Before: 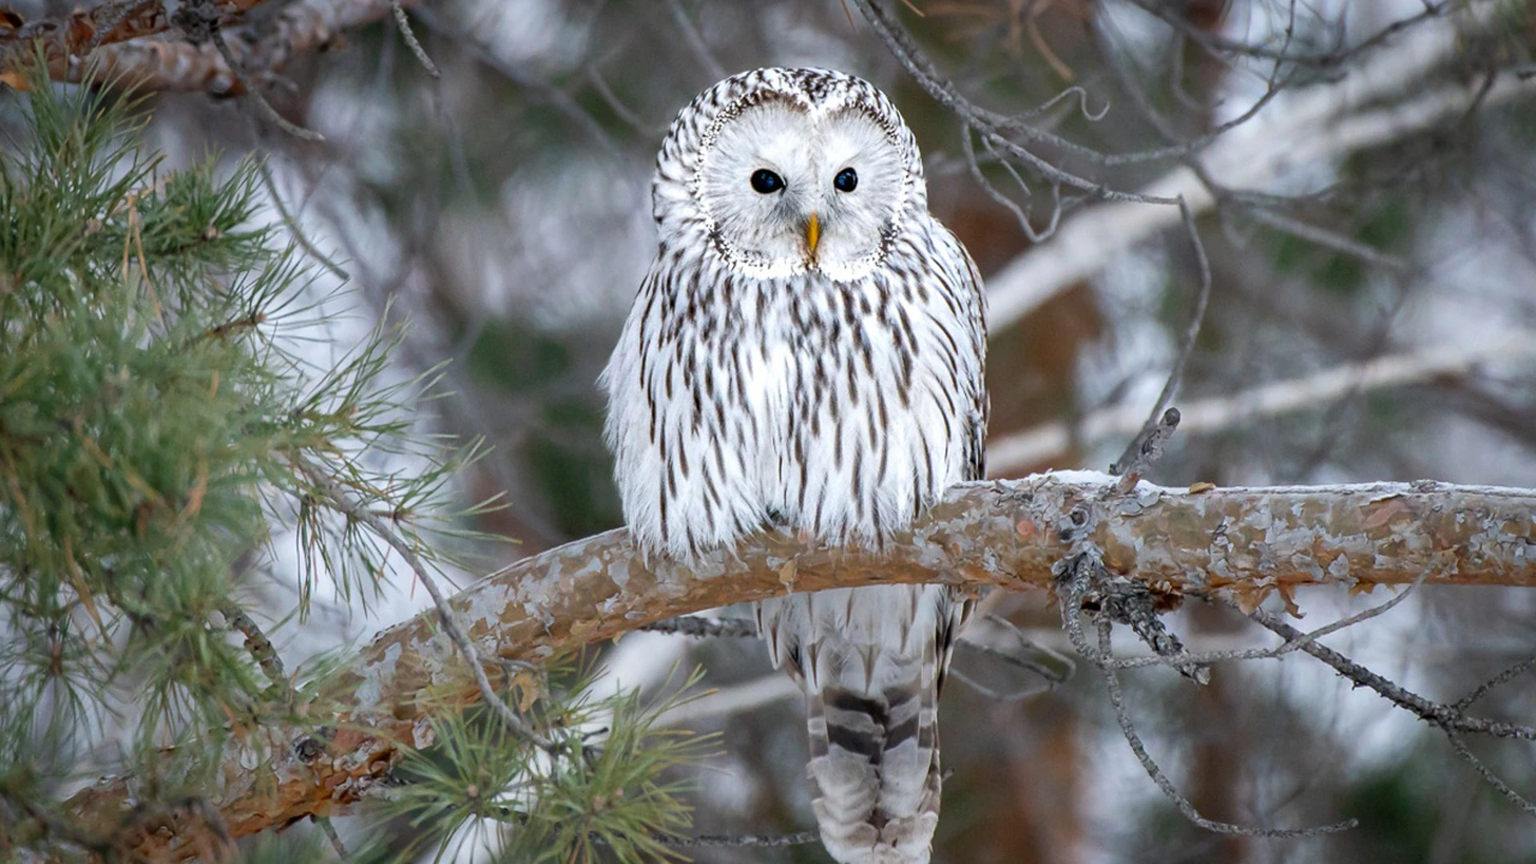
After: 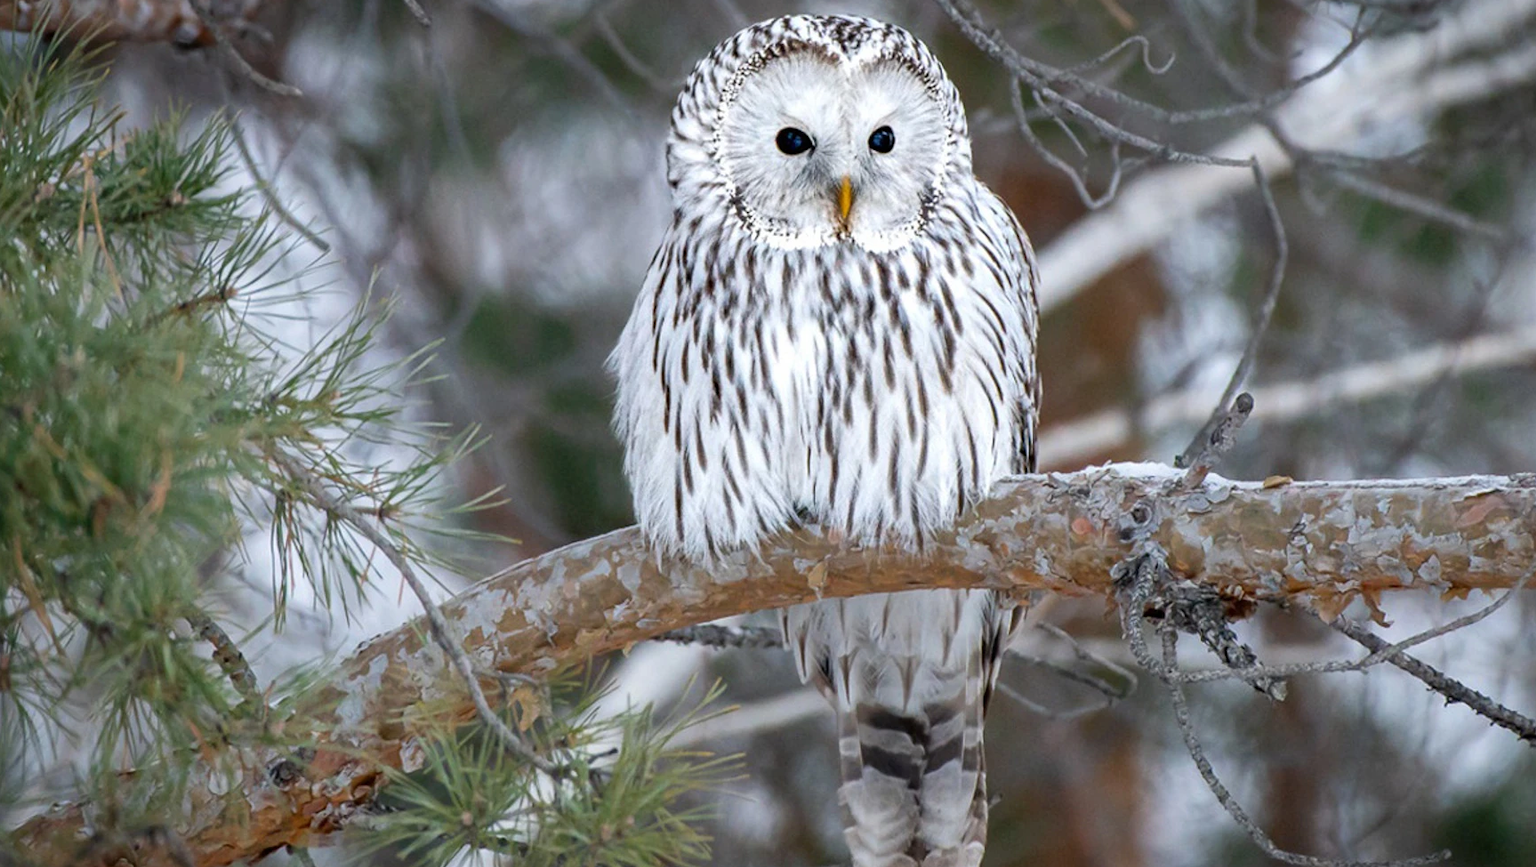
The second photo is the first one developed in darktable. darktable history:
crop: left 3.459%, top 6.366%, right 6.593%, bottom 3.324%
